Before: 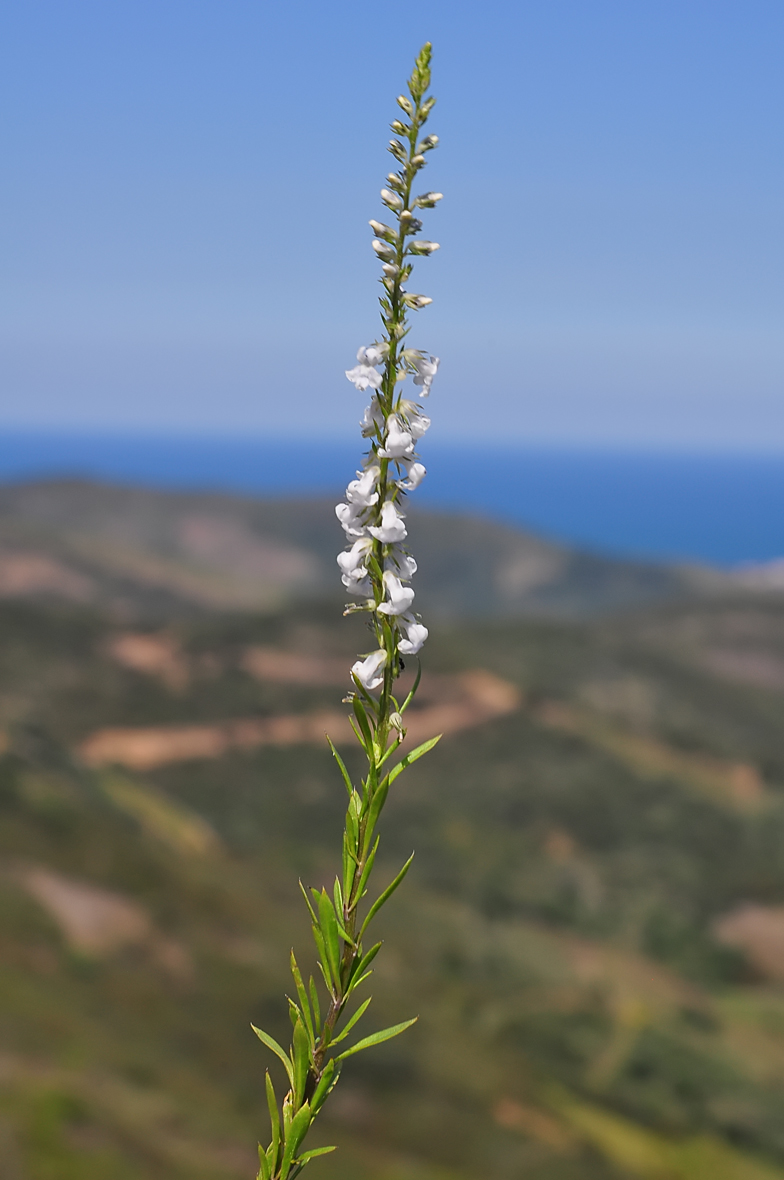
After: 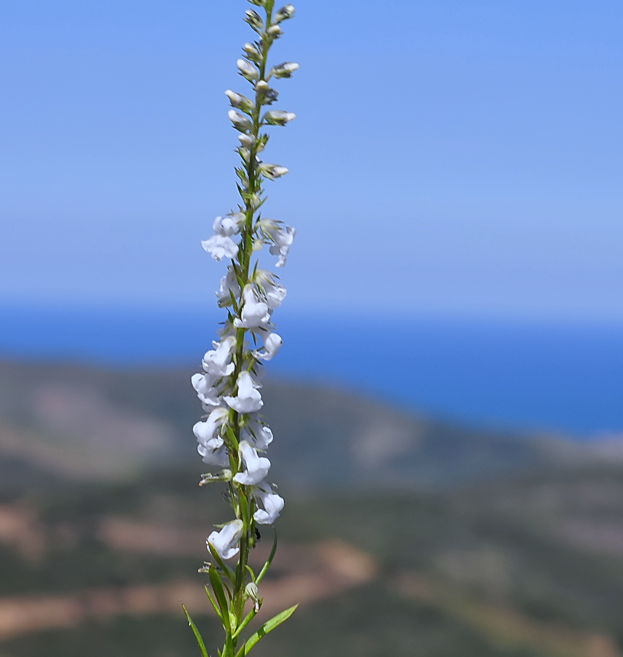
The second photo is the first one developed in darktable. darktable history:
crop: left 18.38%, top 11.092%, right 2.134%, bottom 33.217%
white balance: red 0.931, blue 1.11
shadows and highlights: shadows -70, highlights 35, soften with gaussian
